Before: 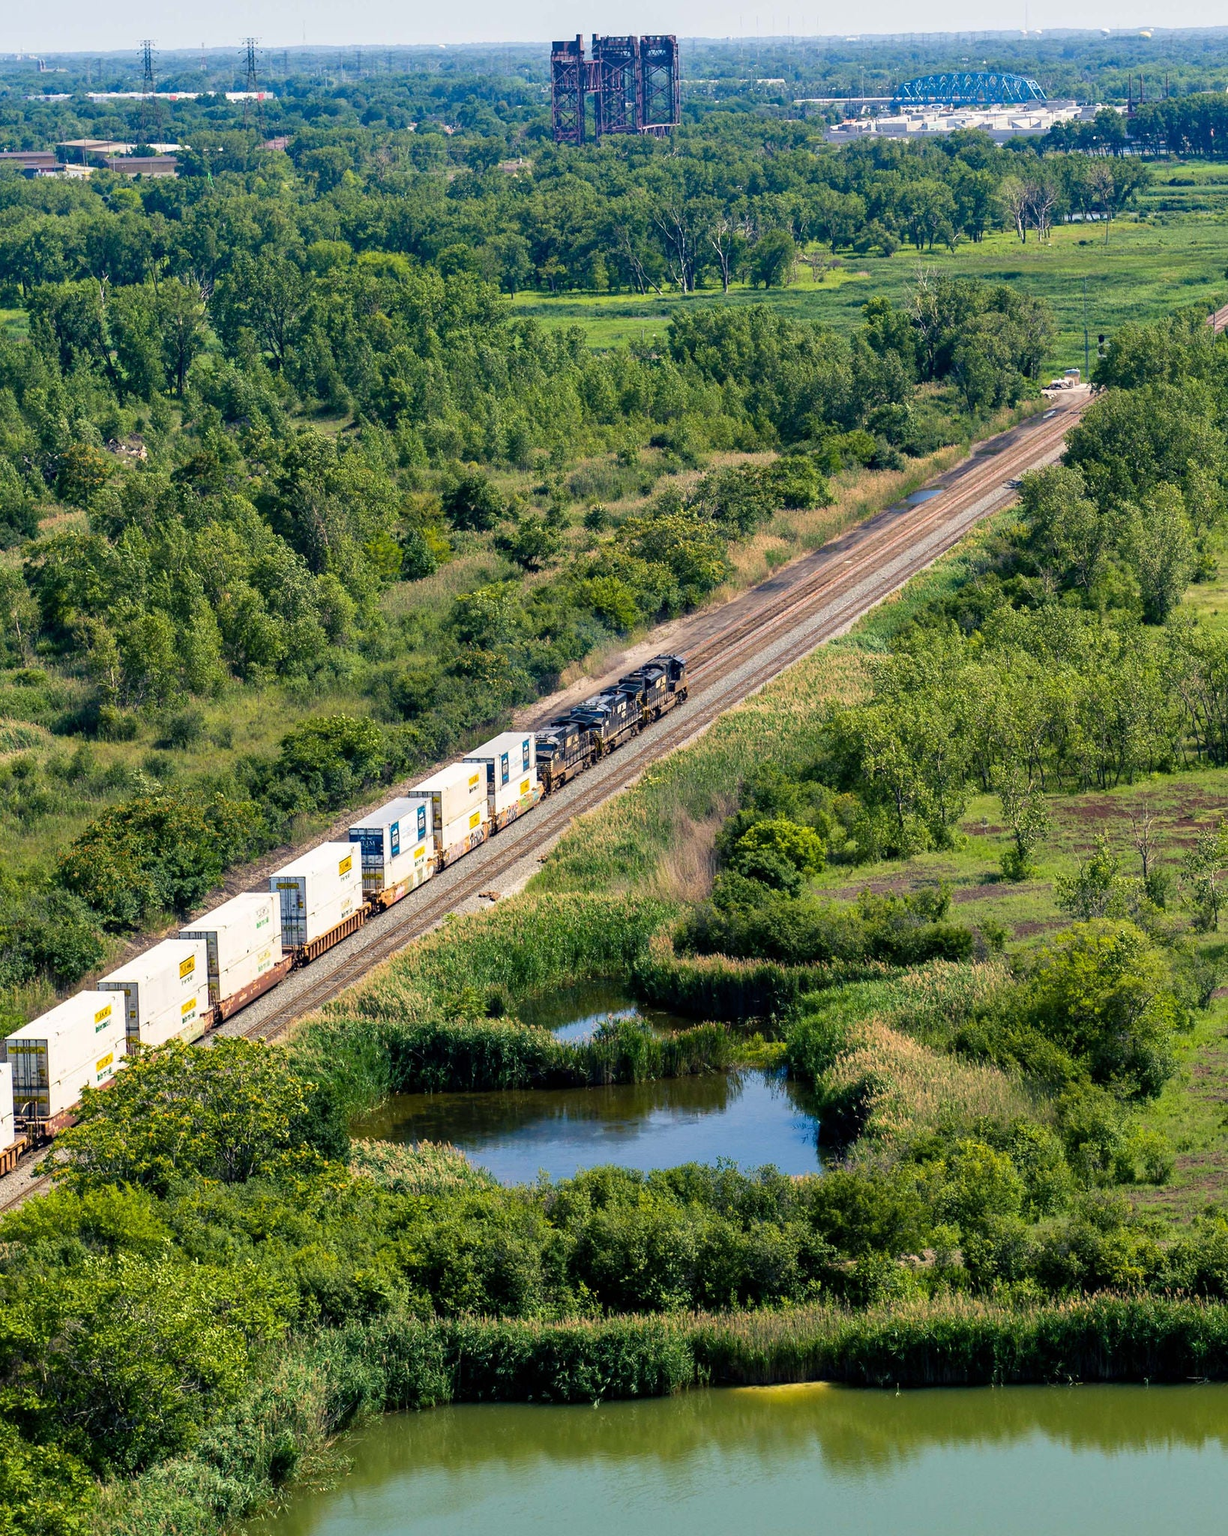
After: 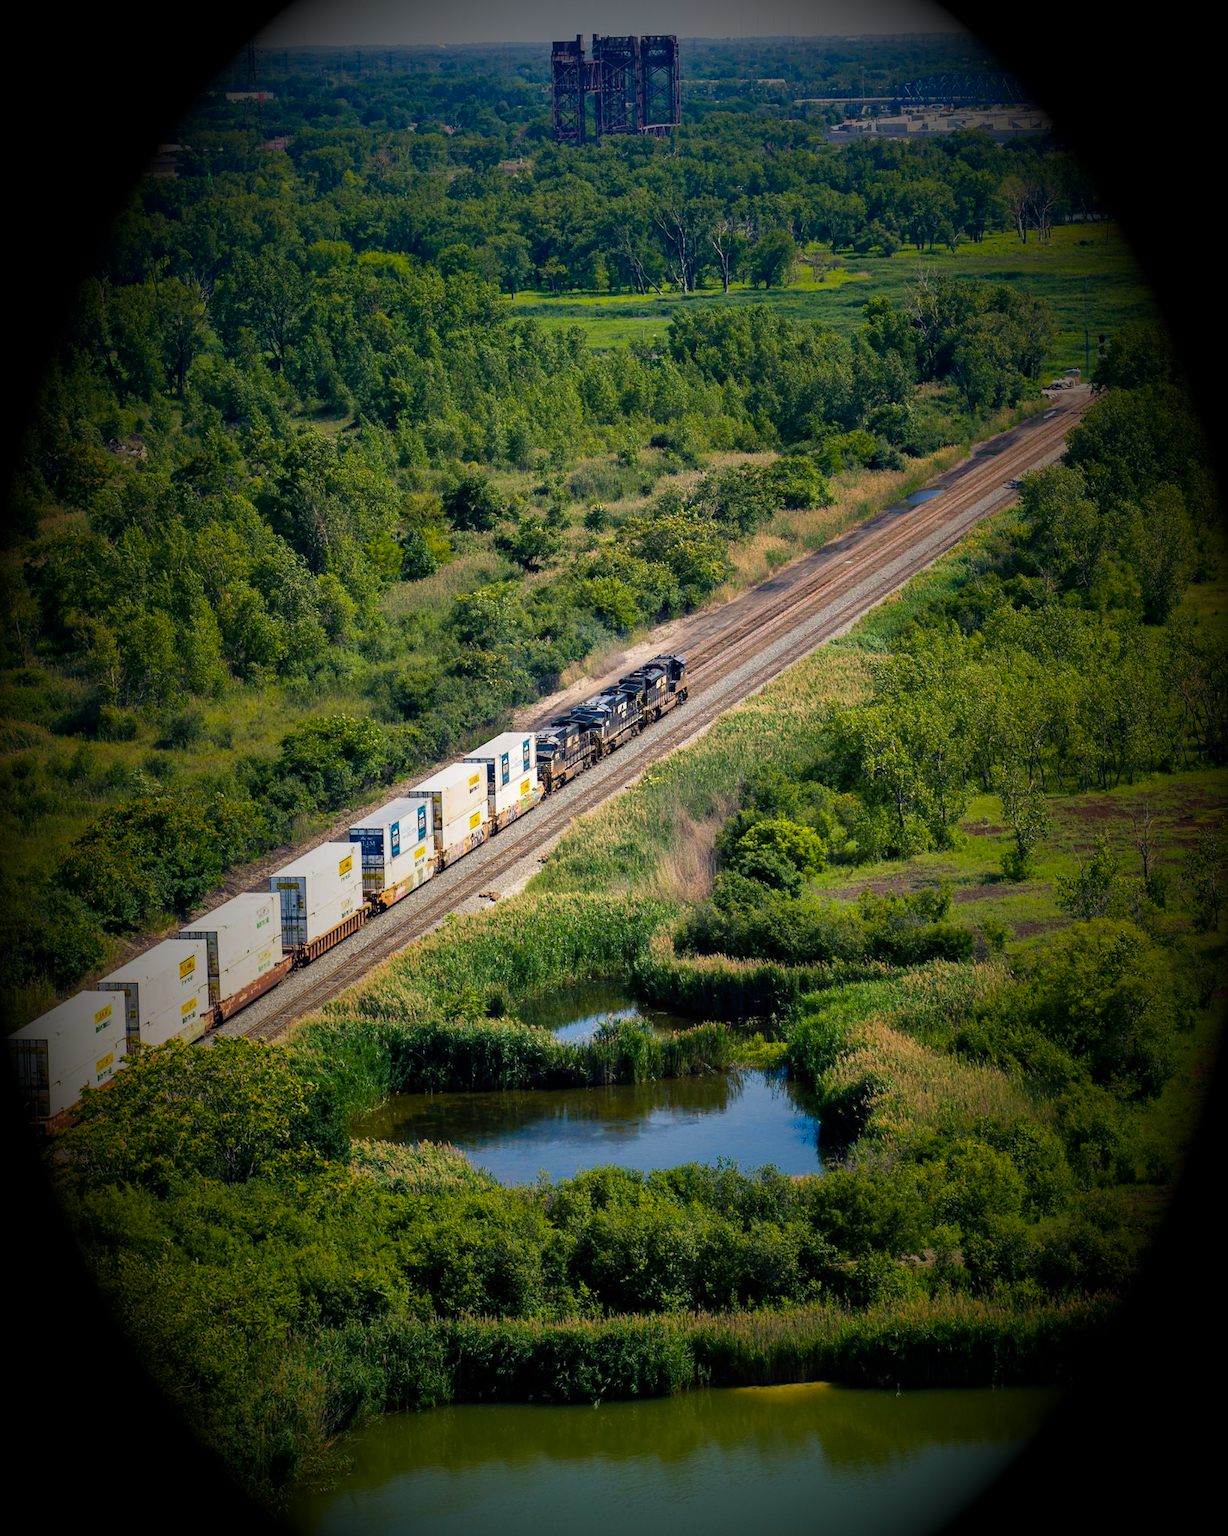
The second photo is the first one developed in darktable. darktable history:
exposure: black level correction 0, compensate exposure bias true, compensate highlight preservation false
shadows and highlights: shadows 37.27, highlights -28.18, soften with gaussian
vignetting: fall-off start 15.9%, fall-off radius 100%, brightness -1, saturation 0.5, width/height ratio 0.719
